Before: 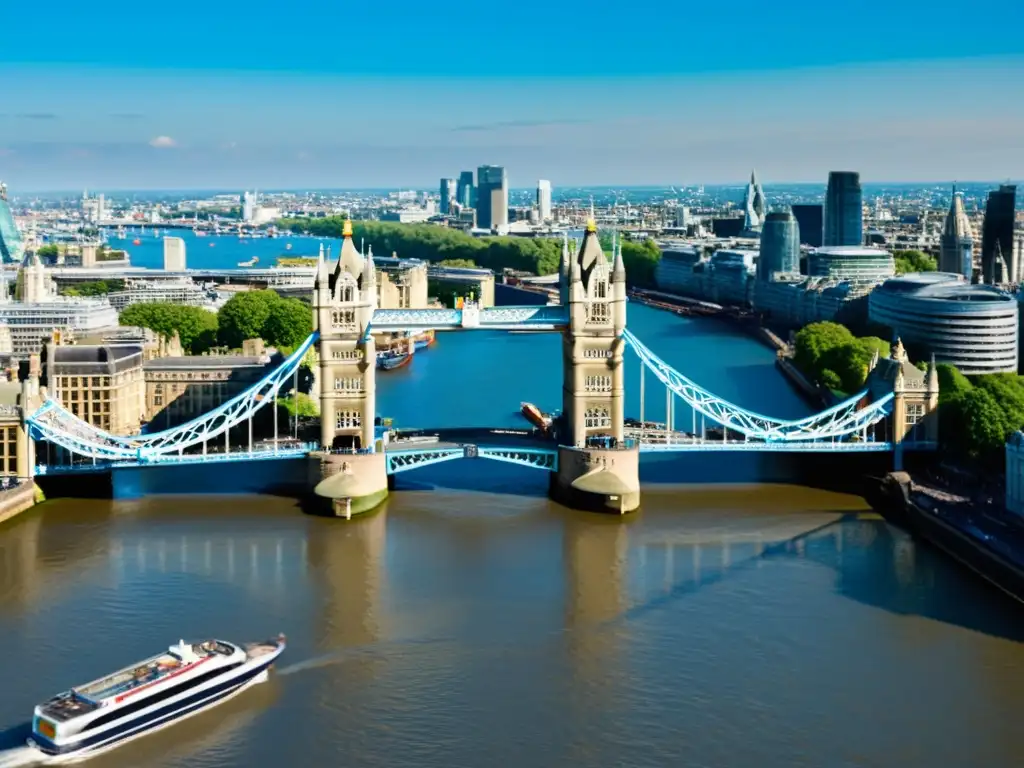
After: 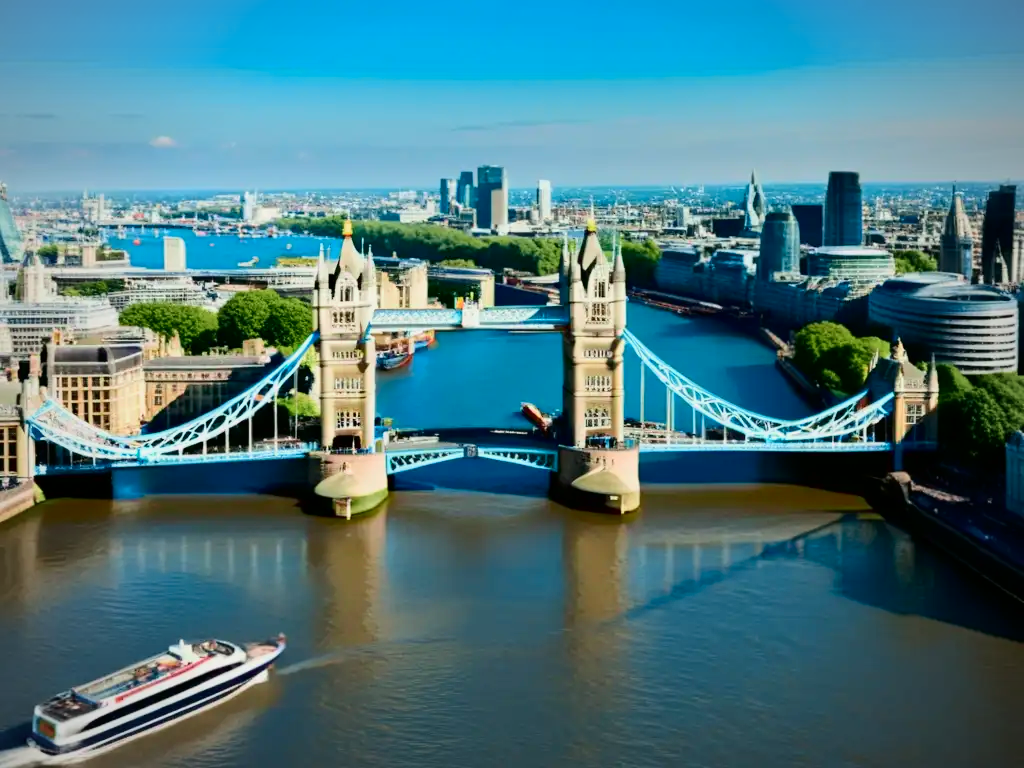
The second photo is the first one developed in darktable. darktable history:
tone curve: curves: ch0 [(0, 0) (0.068, 0.031) (0.175, 0.132) (0.337, 0.304) (0.498, 0.511) (0.748, 0.762) (0.993, 0.954)]; ch1 [(0, 0) (0.294, 0.184) (0.359, 0.34) (0.362, 0.35) (0.43, 0.41) (0.469, 0.453) (0.495, 0.489) (0.54, 0.563) (0.612, 0.641) (1, 1)]; ch2 [(0, 0) (0.431, 0.419) (0.495, 0.502) (0.524, 0.534) (0.557, 0.56) (0.634, 0.654) (0.728, 0.722) (1, 1)], color space Lab, independent channels, preserve colors none
vignetting: fall-off start 74.51%, fall-off radius 66.12%
